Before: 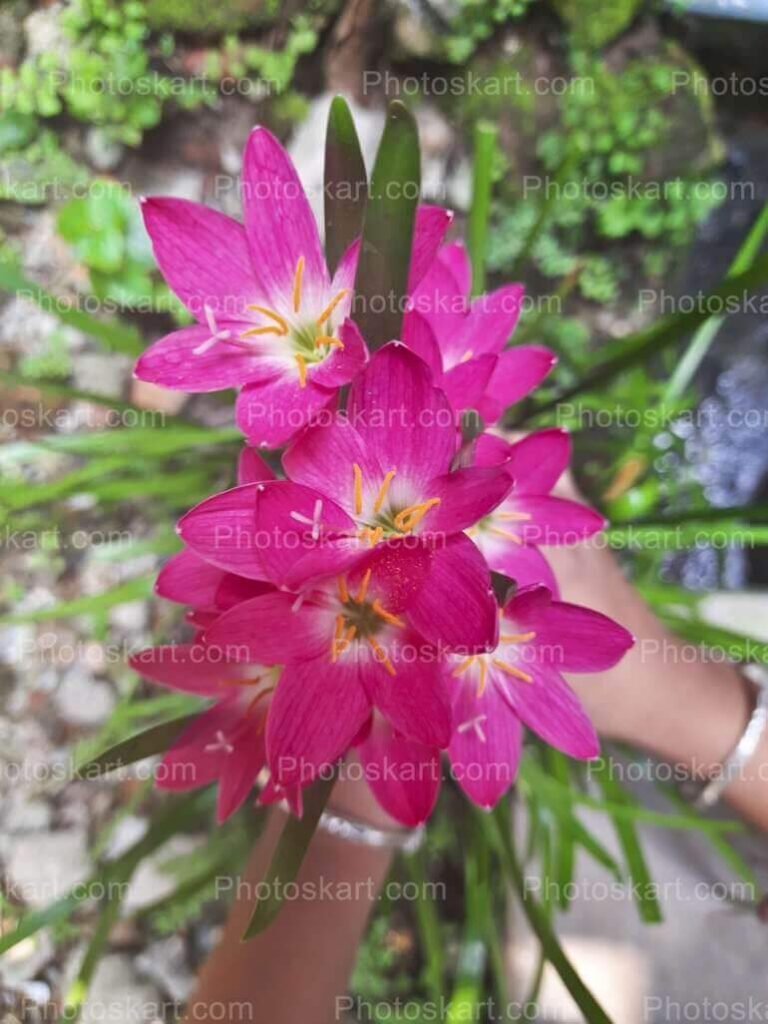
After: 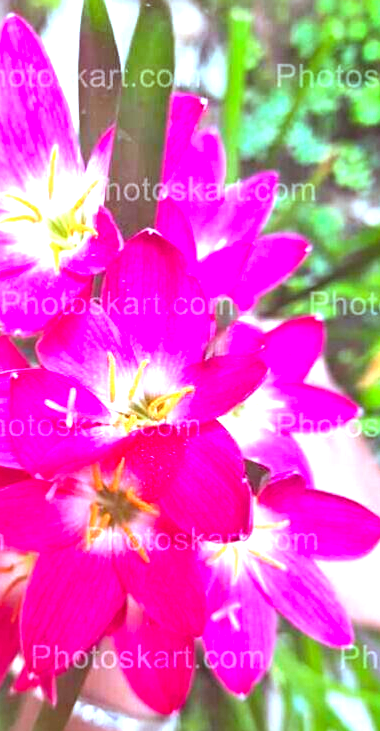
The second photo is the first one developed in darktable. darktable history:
color balance rgb: perceptual saturation grading › global saturation 20%, global vibrance 20%
exposure: black level correction 0, exposure 1.5 EV, compensate highlight preservation false
sharpen: amount 0.2
rgb levels: mode RGB, independent channels, levels [[0, 0.5, 1], [0, 0.521, 1], [0, 0.536, 1]]
color correction: highlights a* -9.35, highlights b* -23.15
crop: left 32.075%, top 10.976%, right 18.355%, bottom 17.596%
